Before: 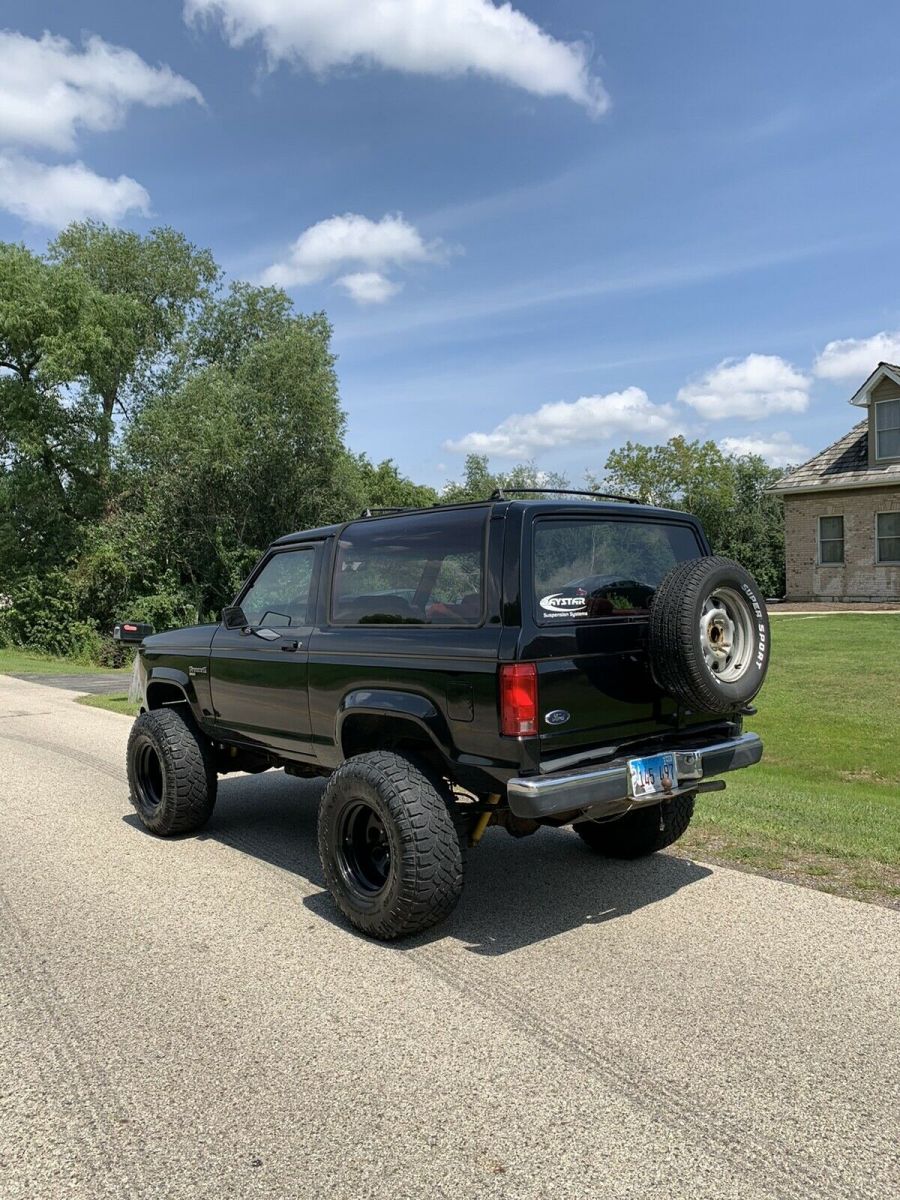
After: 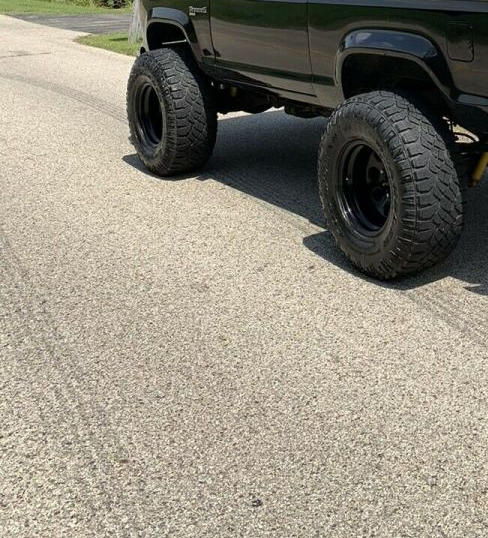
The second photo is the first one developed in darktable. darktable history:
crop and rotate: top 55.005%, right 45.732%, bottom 0.146%
